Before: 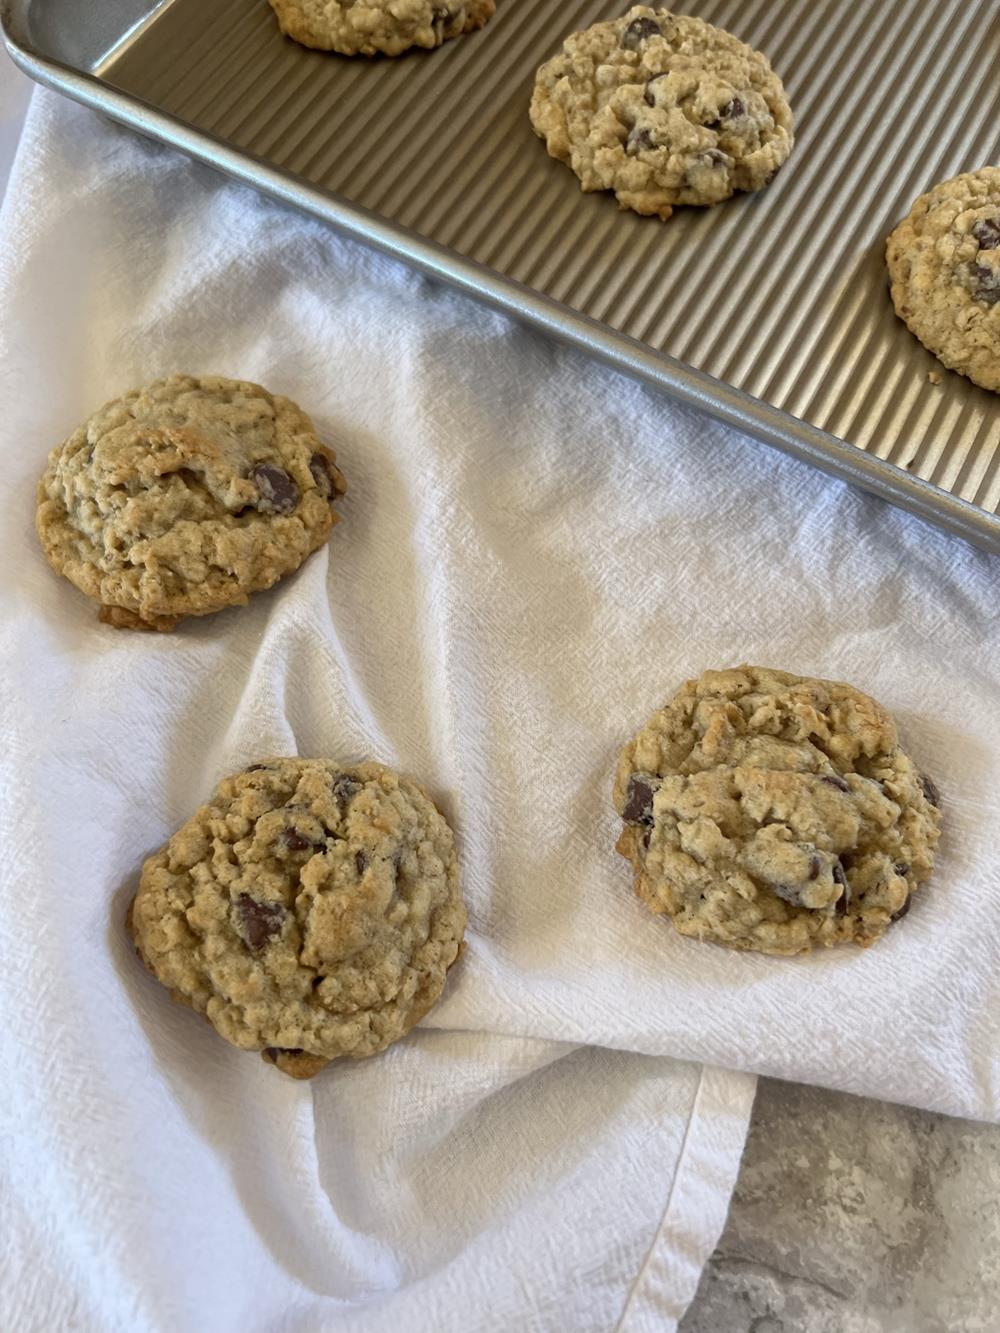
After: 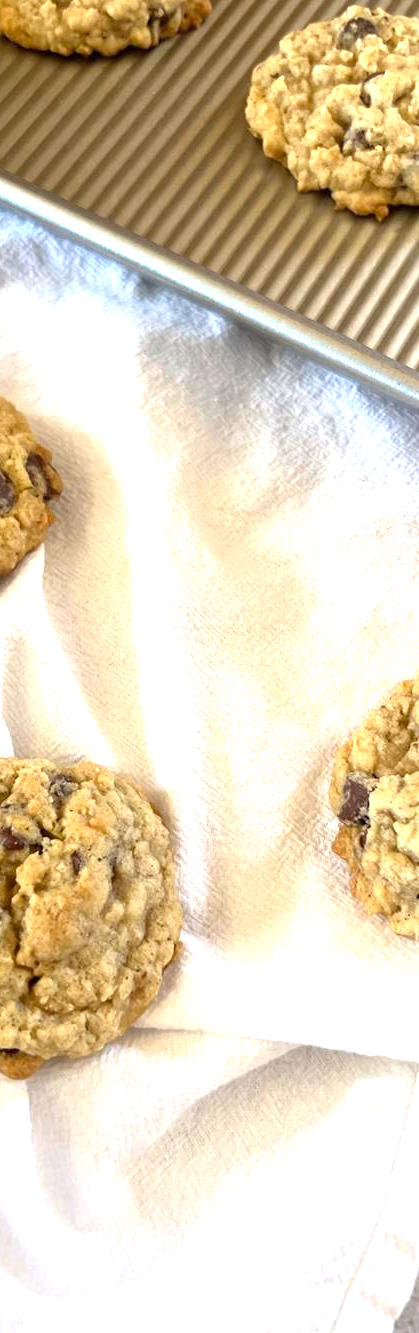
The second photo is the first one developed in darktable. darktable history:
exposure: black level correction 0, exposure 1.199 EV, compensate highlight preservation false
crop: left 28.49%, right 29.582%
